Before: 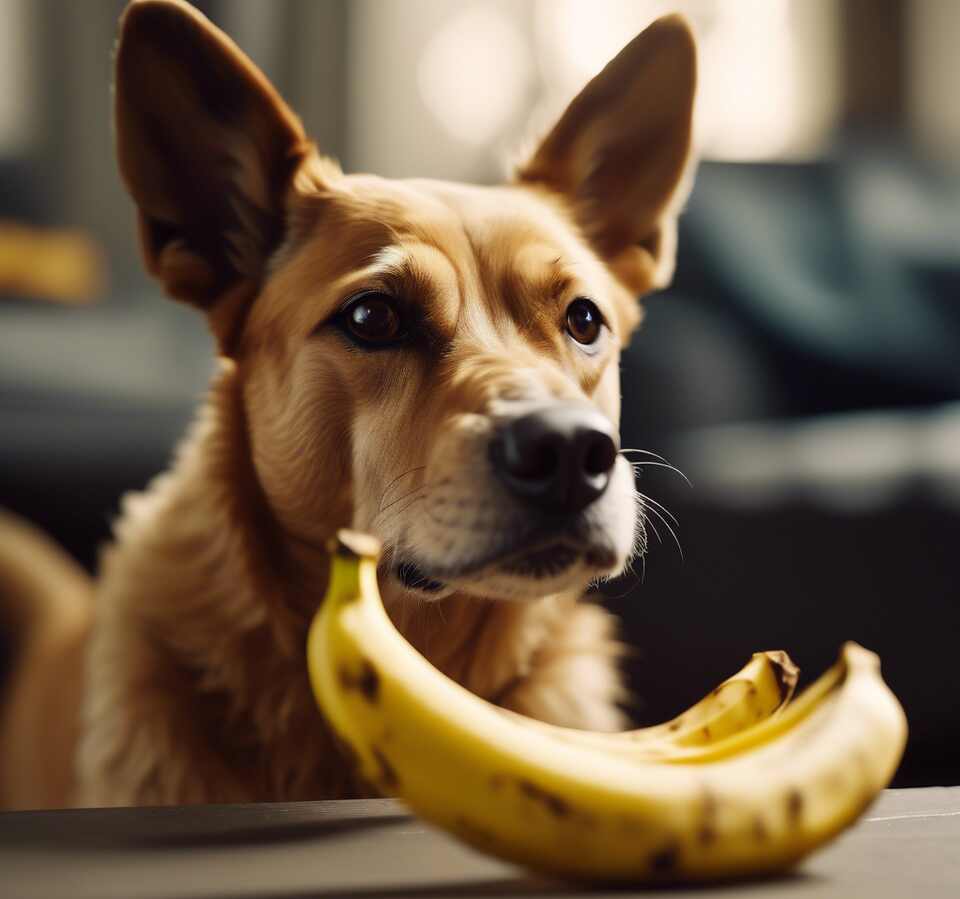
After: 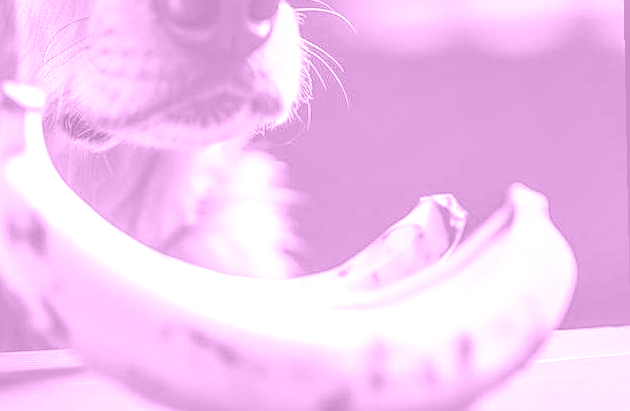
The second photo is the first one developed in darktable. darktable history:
white balance: emerald 1
local contrast: highlights 19%, detail 186%
sharpen: on, module defaults
crop and rotate: left 35.509%, top 50.238%, bottom 4.934%
rotate and perspective: rotation -1.17°, automatic cropping off
color balance rgb: perceptual saturation grading › global saturation 25%, global vibrance 20%
exposure: black level correction 0, exposure 1.379 EV, compensate exposure bias true, compensate highlight preservation false
colorize: hue 331.2°, saturation 75%, source mix 30.28%, lightness 70.52%, version 1
